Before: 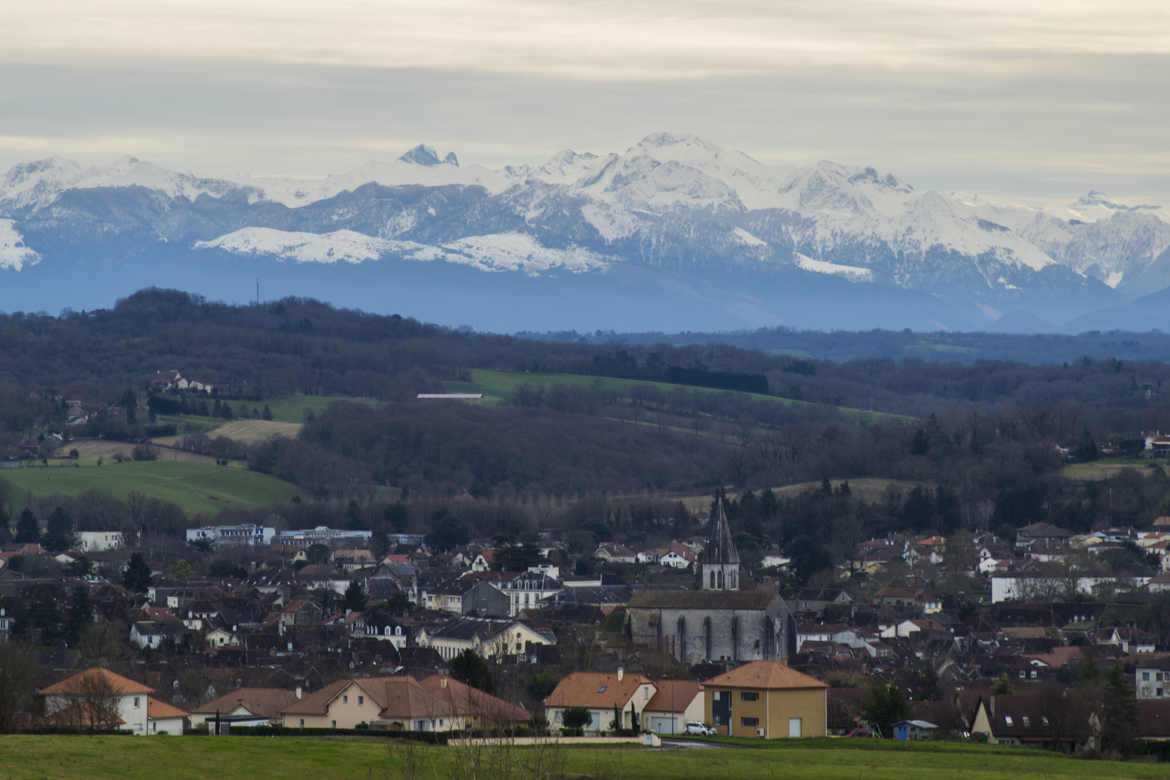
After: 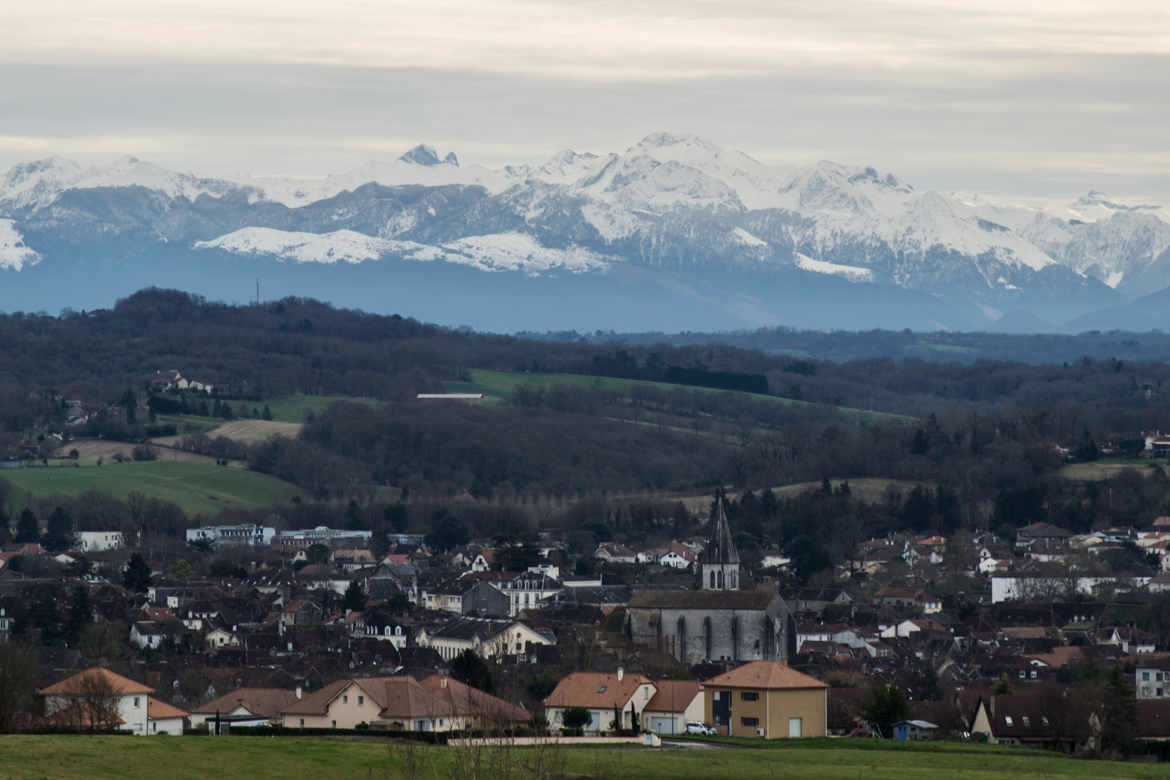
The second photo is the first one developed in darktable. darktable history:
contrast brightness saturation: contrast 0.104, saturation -0.301
